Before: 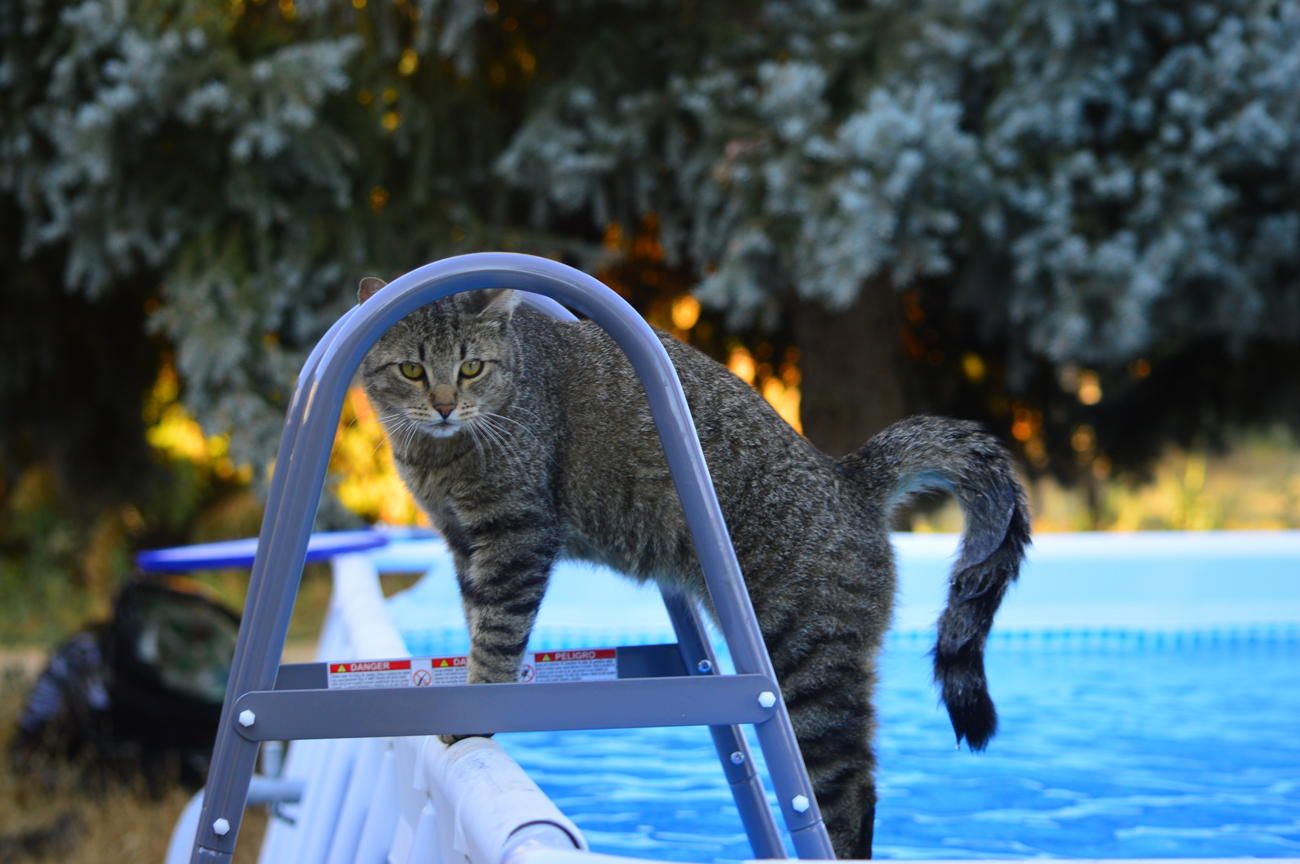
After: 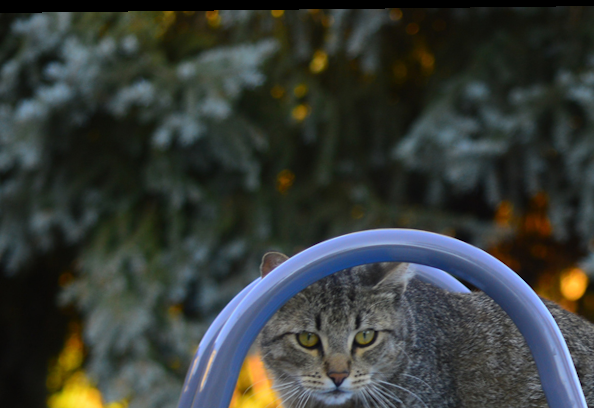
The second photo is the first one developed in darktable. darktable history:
rotate and perspective: rotation 0.128°, lens shift (vertical) -0.181, lens shift (horizontal) -0.044, shear 0.001, automatic cropping off
crop and rotate: left 10.817%, top 0.062%, right 47.194%, bottom 53.626%
